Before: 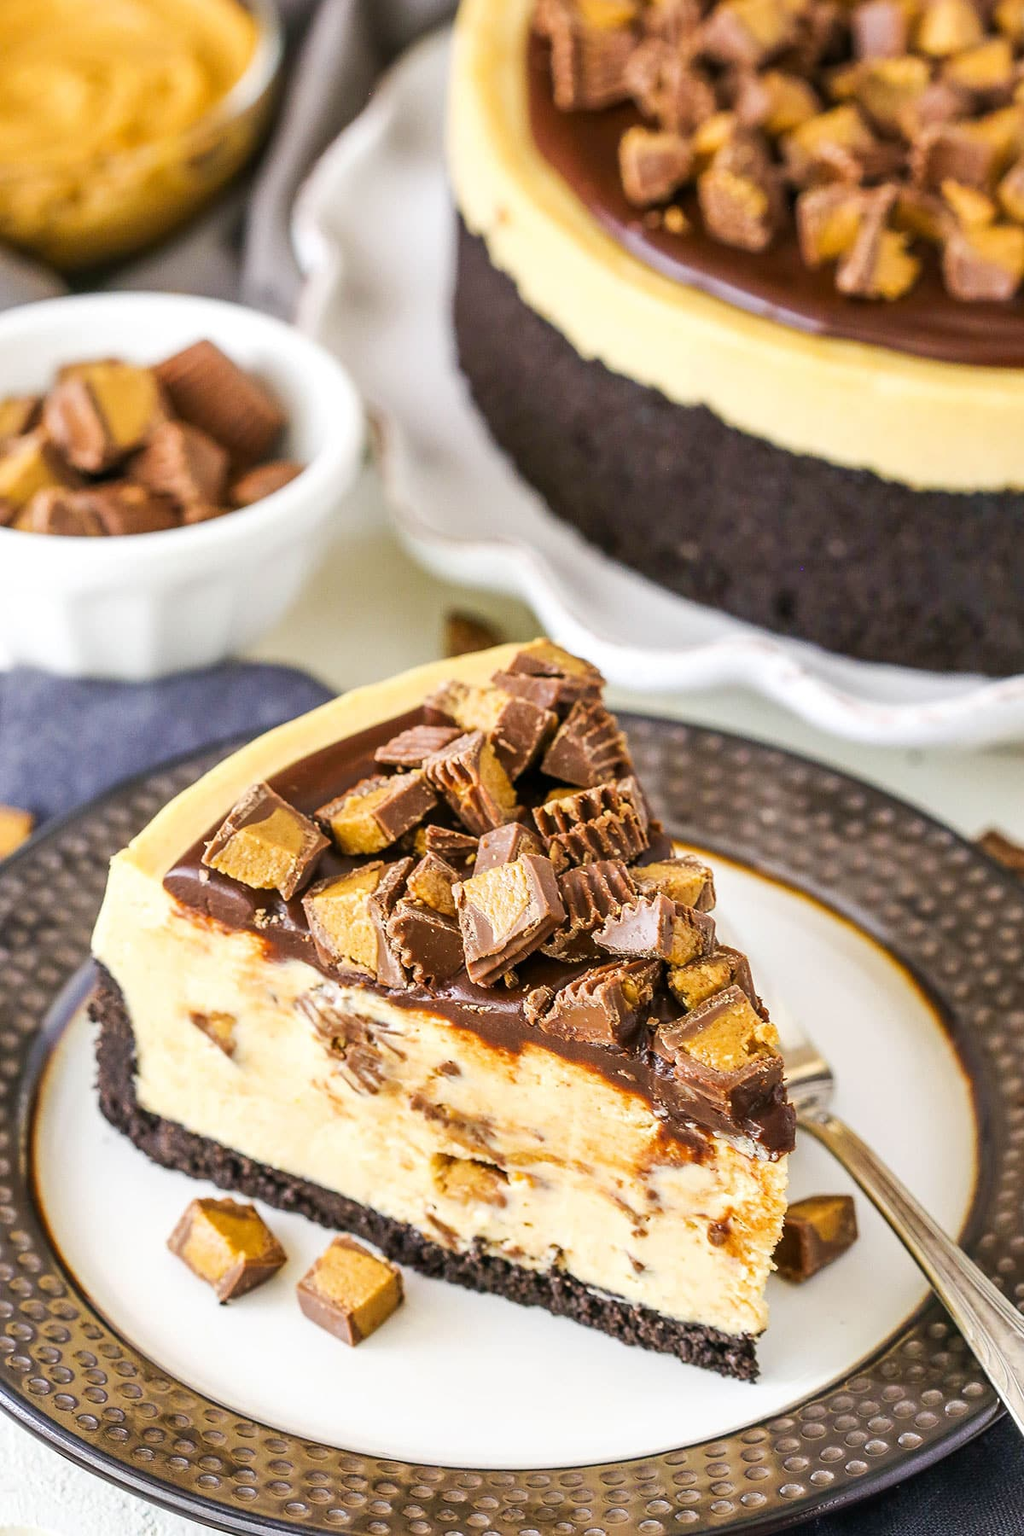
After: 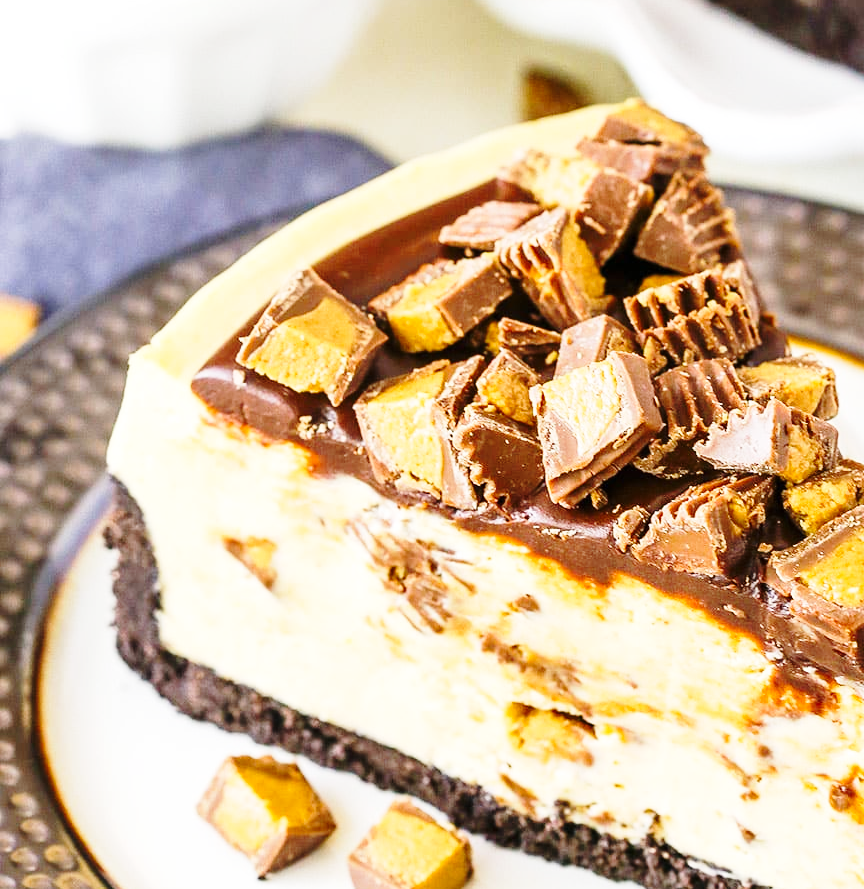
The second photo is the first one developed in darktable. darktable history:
crop: top 36.057%, right 27.972%, bottom 14.541%
base curve: curves: ch0 [(0, 0) (0.028, 0.03) (0.121, 0.232) (0.46, 0.748) (0.859, 0.968) (1, 1)], preserve colors none
